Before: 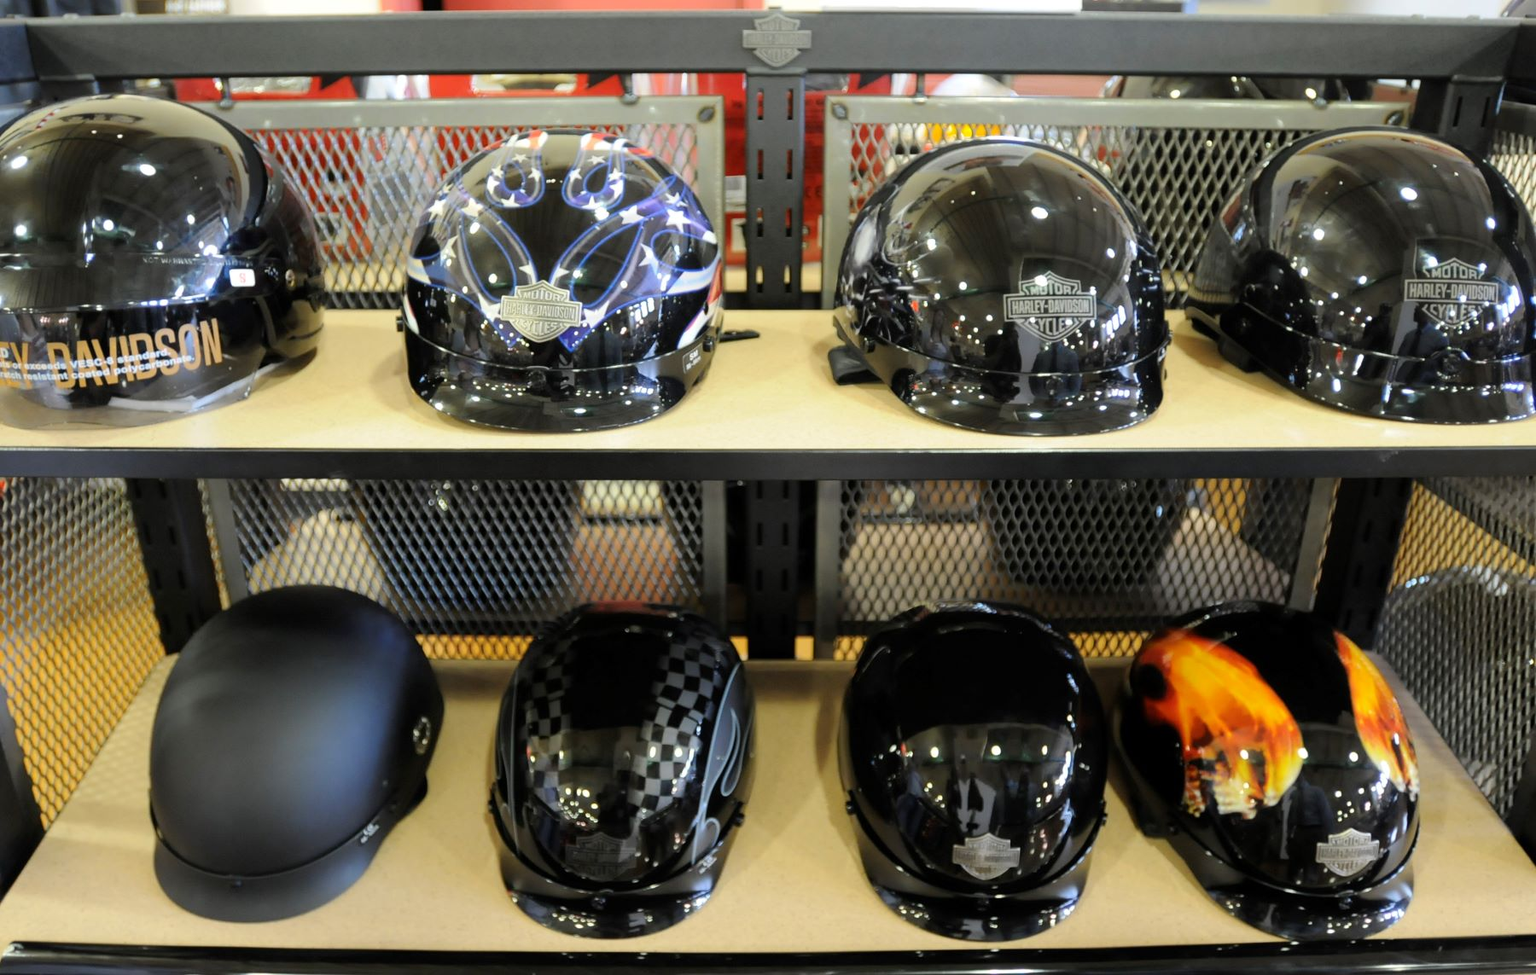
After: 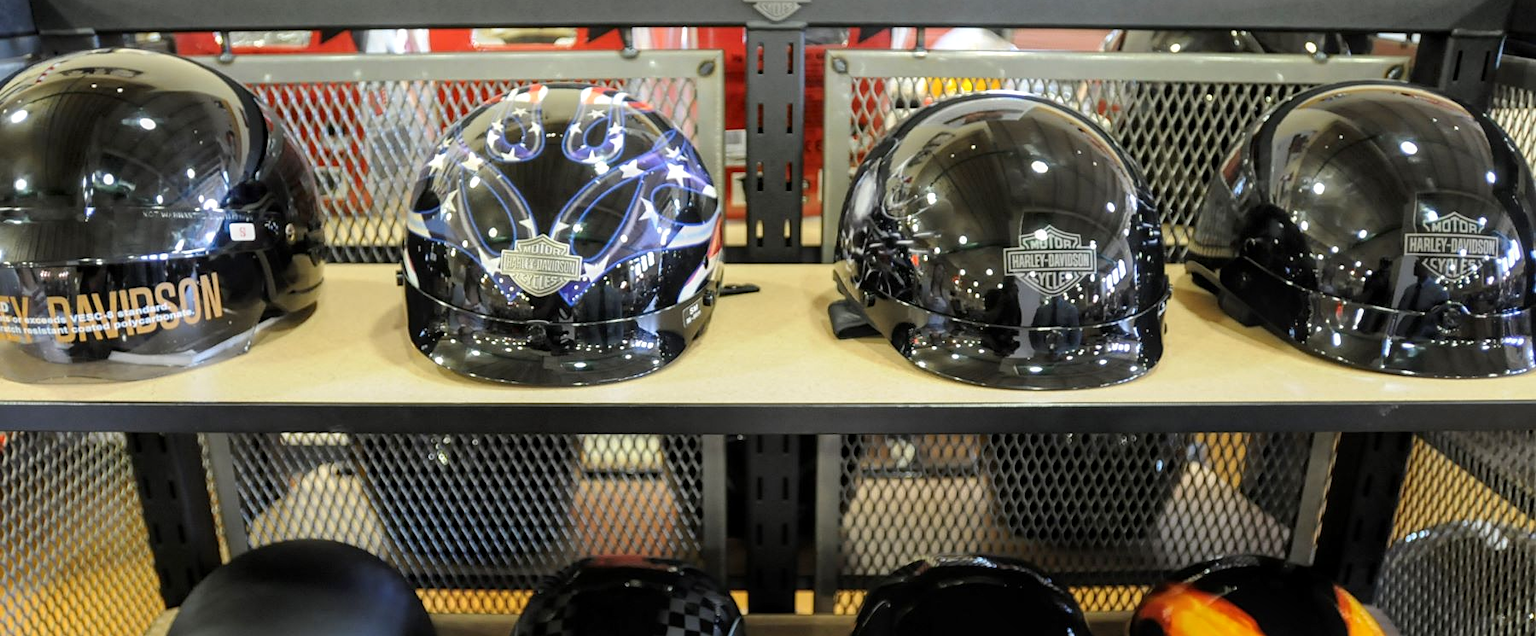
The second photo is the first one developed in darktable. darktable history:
sharpen: amount 0.201
crop and rotate: top 4.786%, bottom 29.9%
local contrast: on, module defaults
